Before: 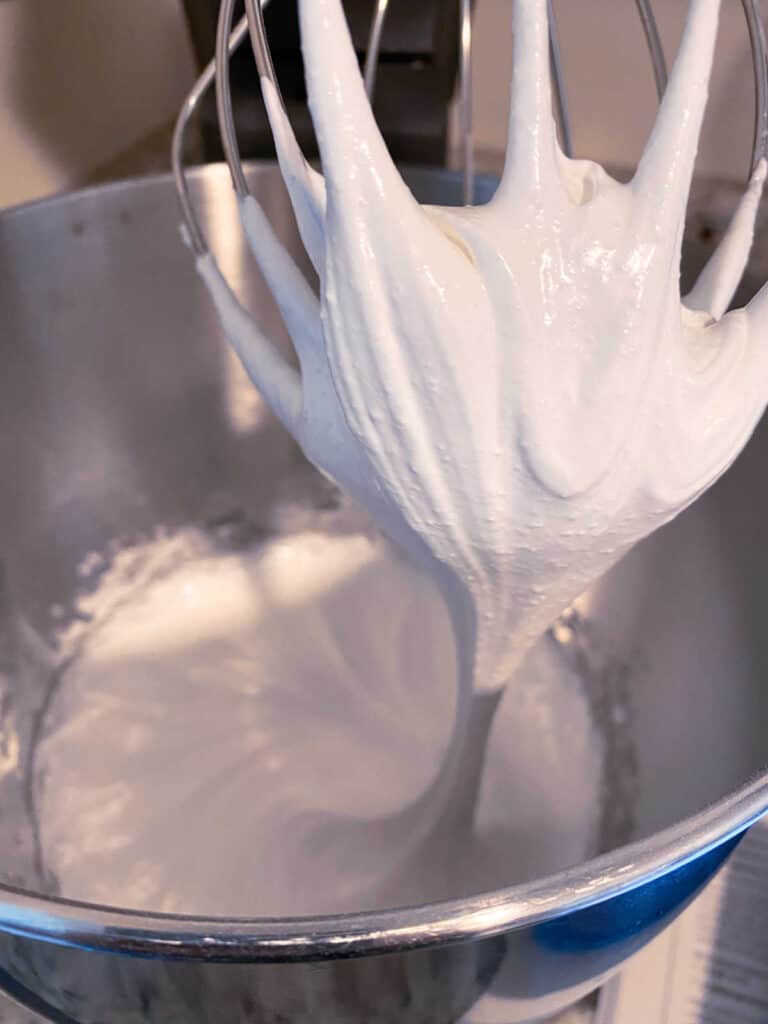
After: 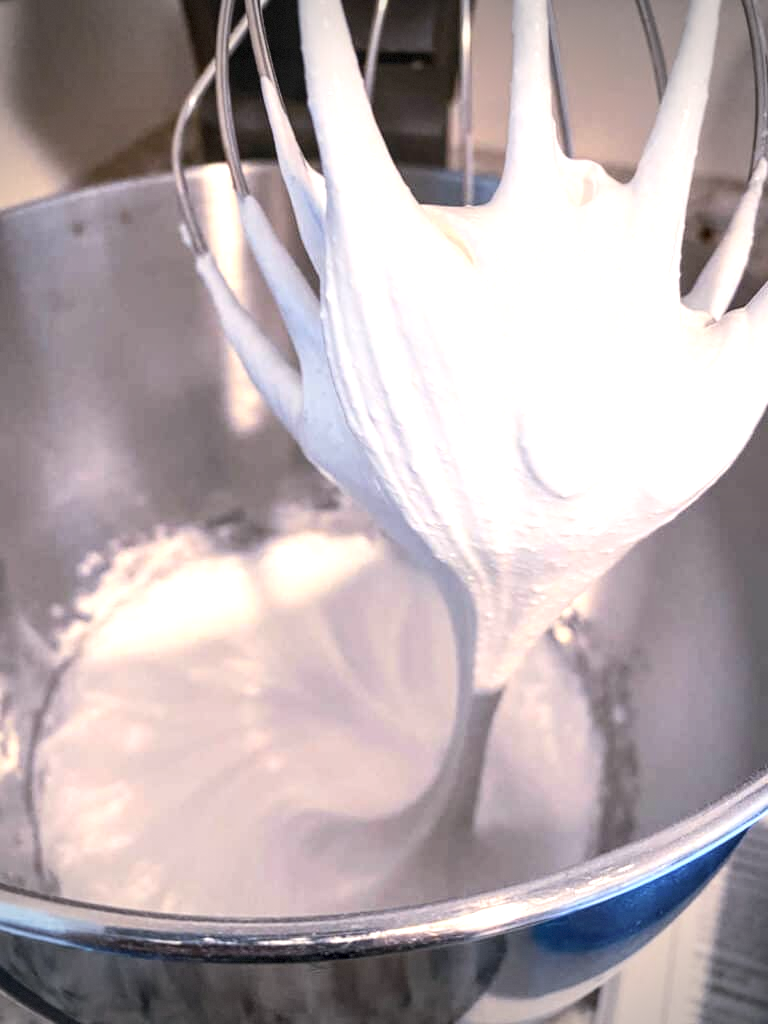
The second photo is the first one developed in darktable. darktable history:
local contrast: on, module defaults
exposure: black level correction 0, exposure 0.693 EV, compensate highlight preservation false
contrast brightness saturation: contrast 0.155, brightness 0.054
vignetting: width/height ratio 1.09, dithering 8-bit output
